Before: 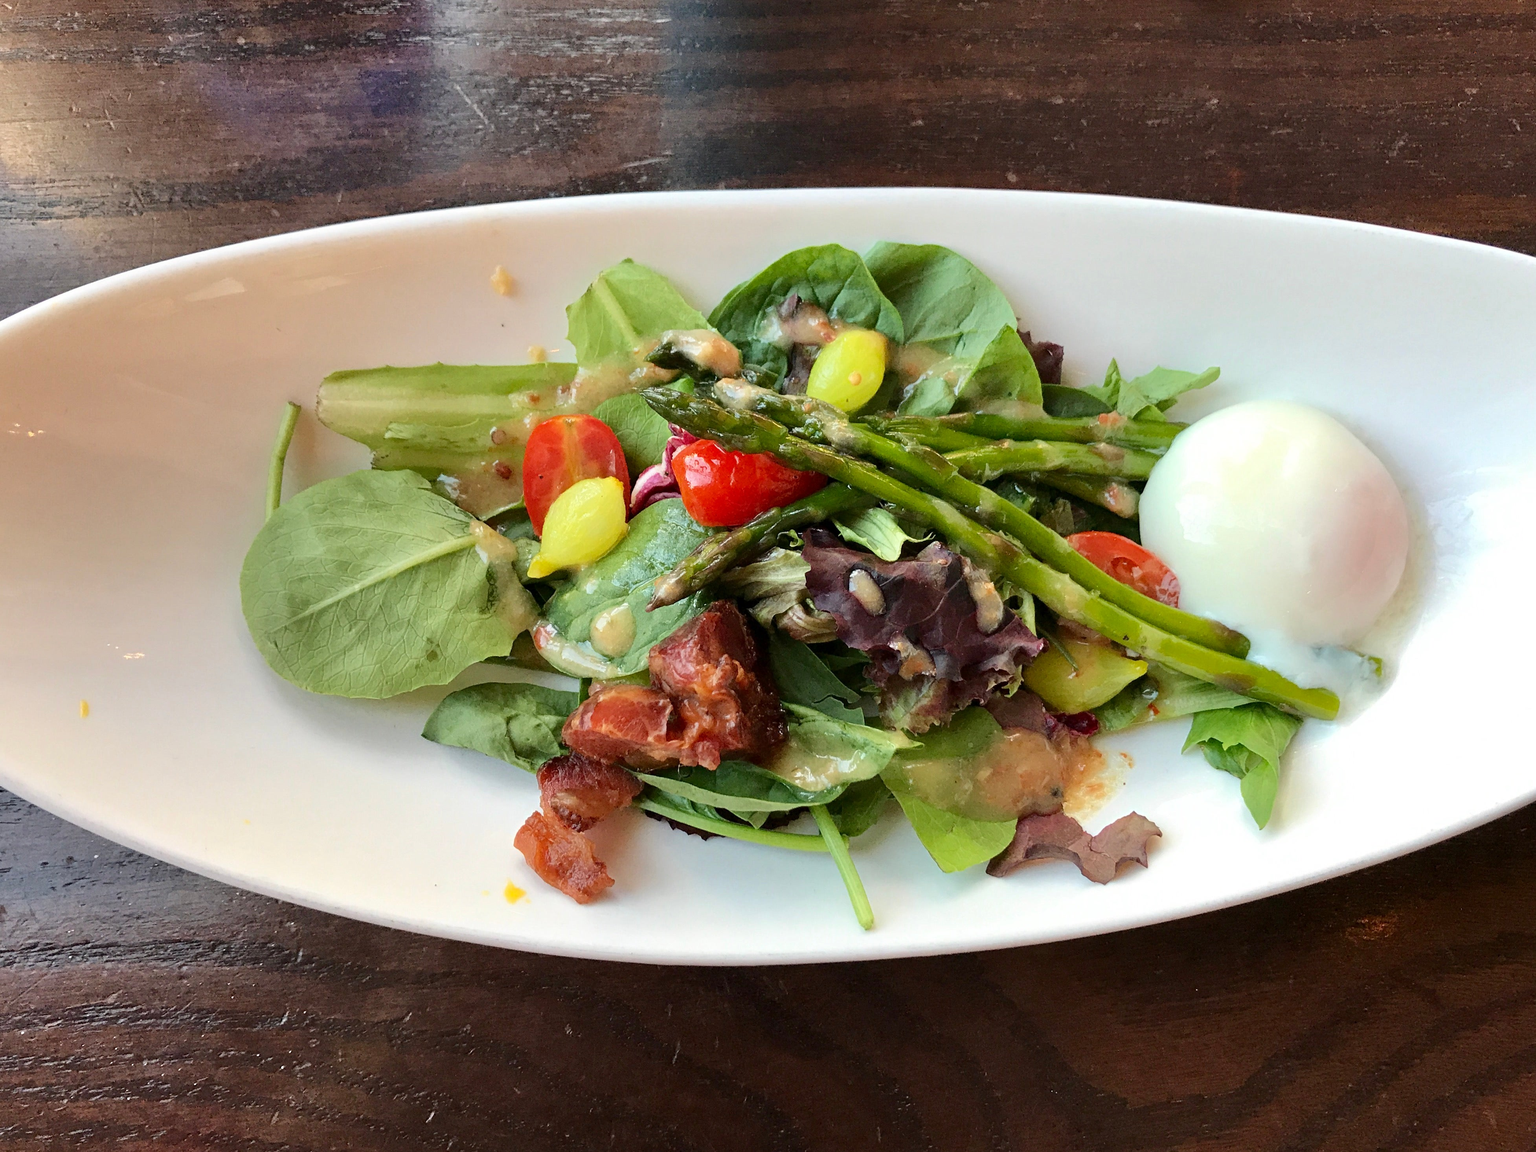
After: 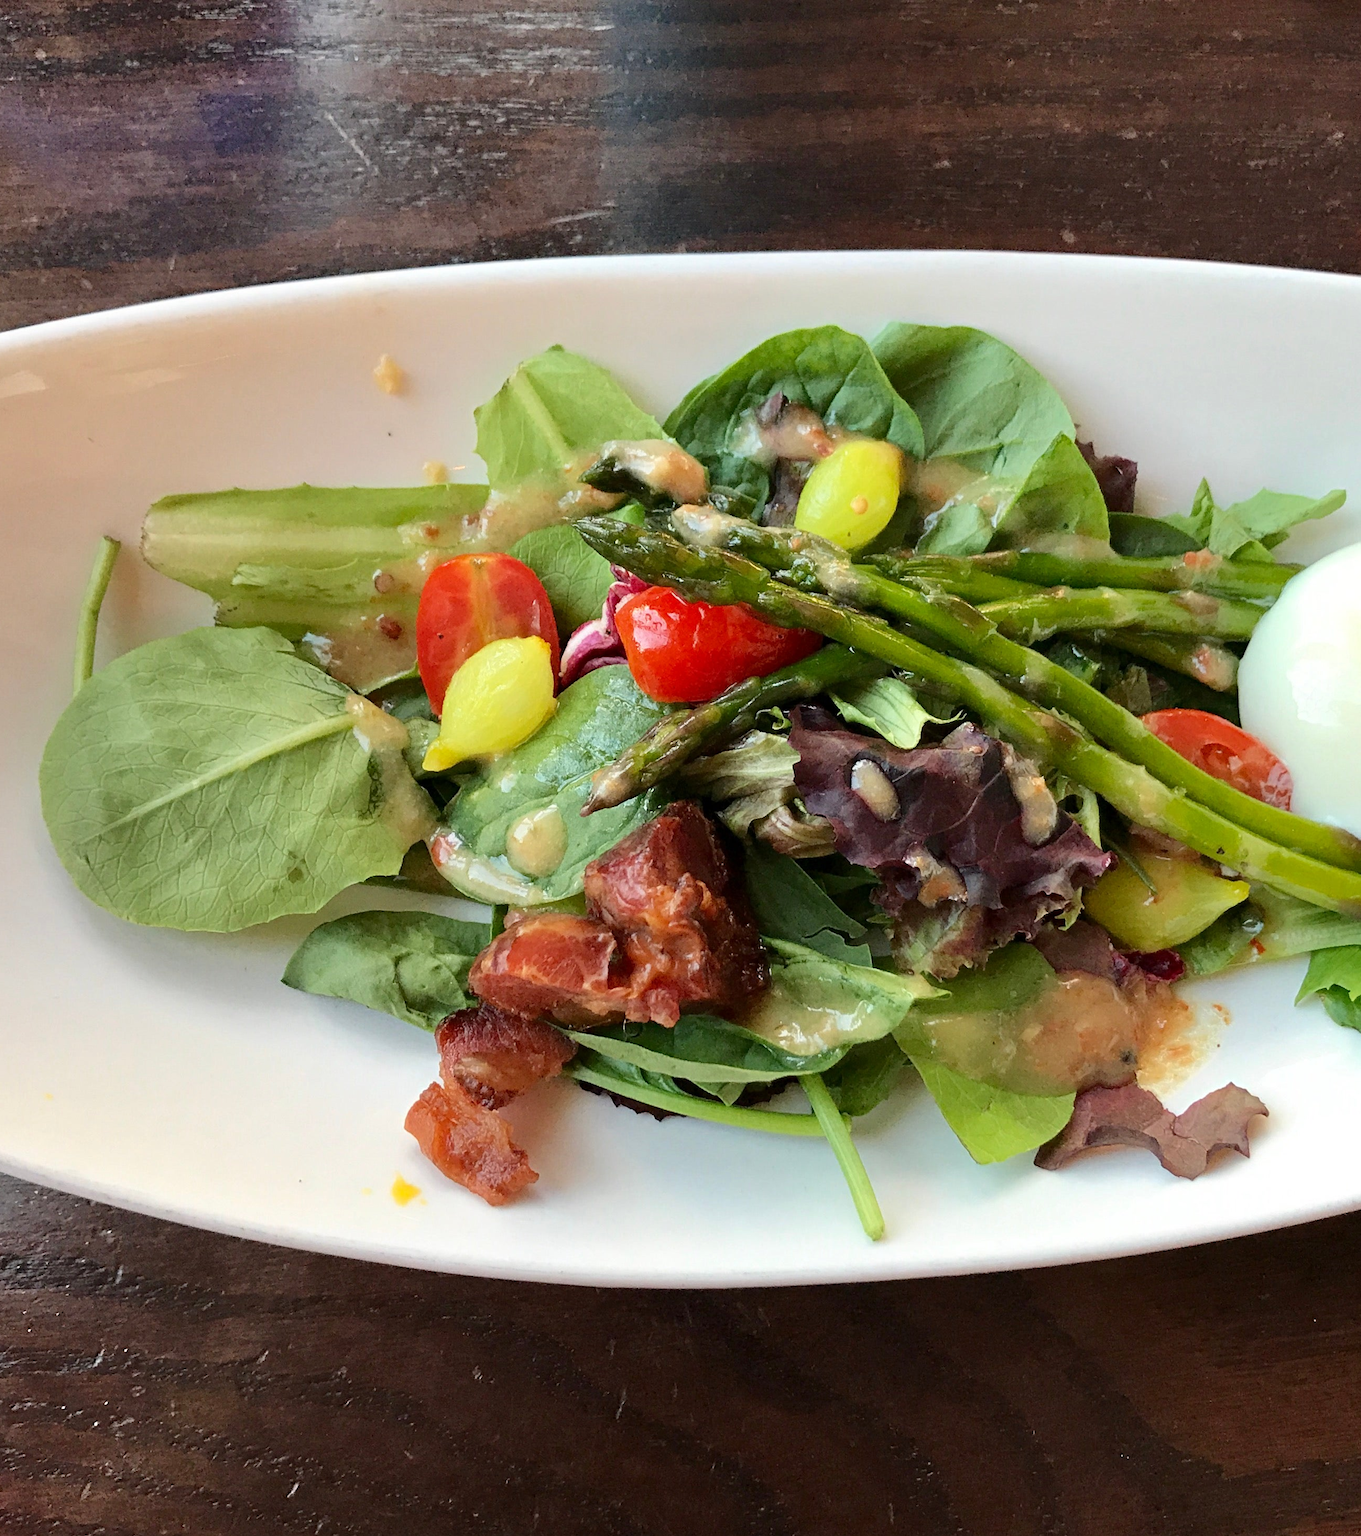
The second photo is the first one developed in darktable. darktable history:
crop and rotate: left 13.759%, right 19.751%
